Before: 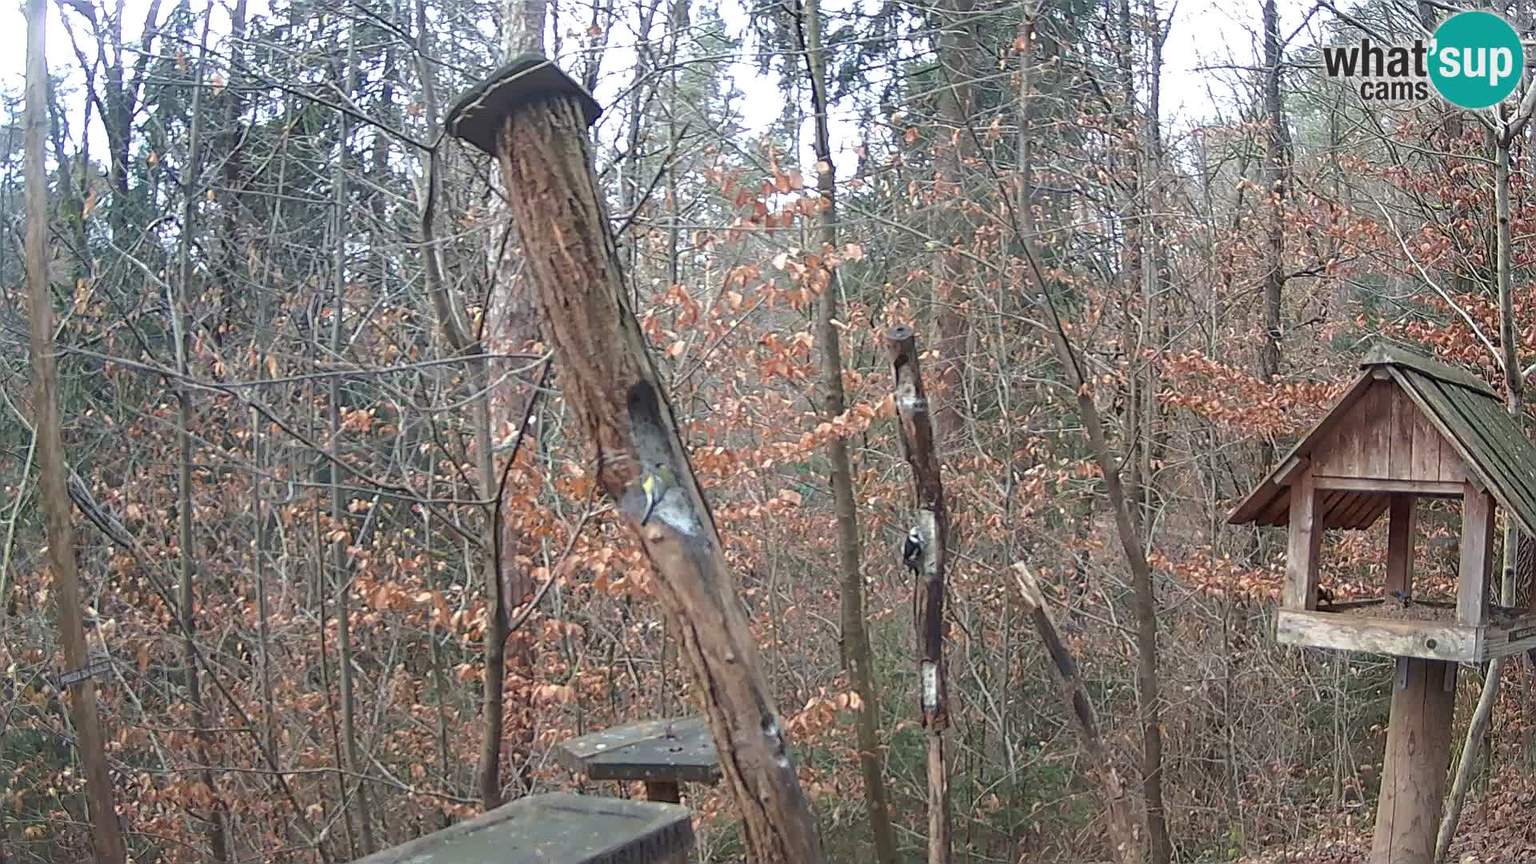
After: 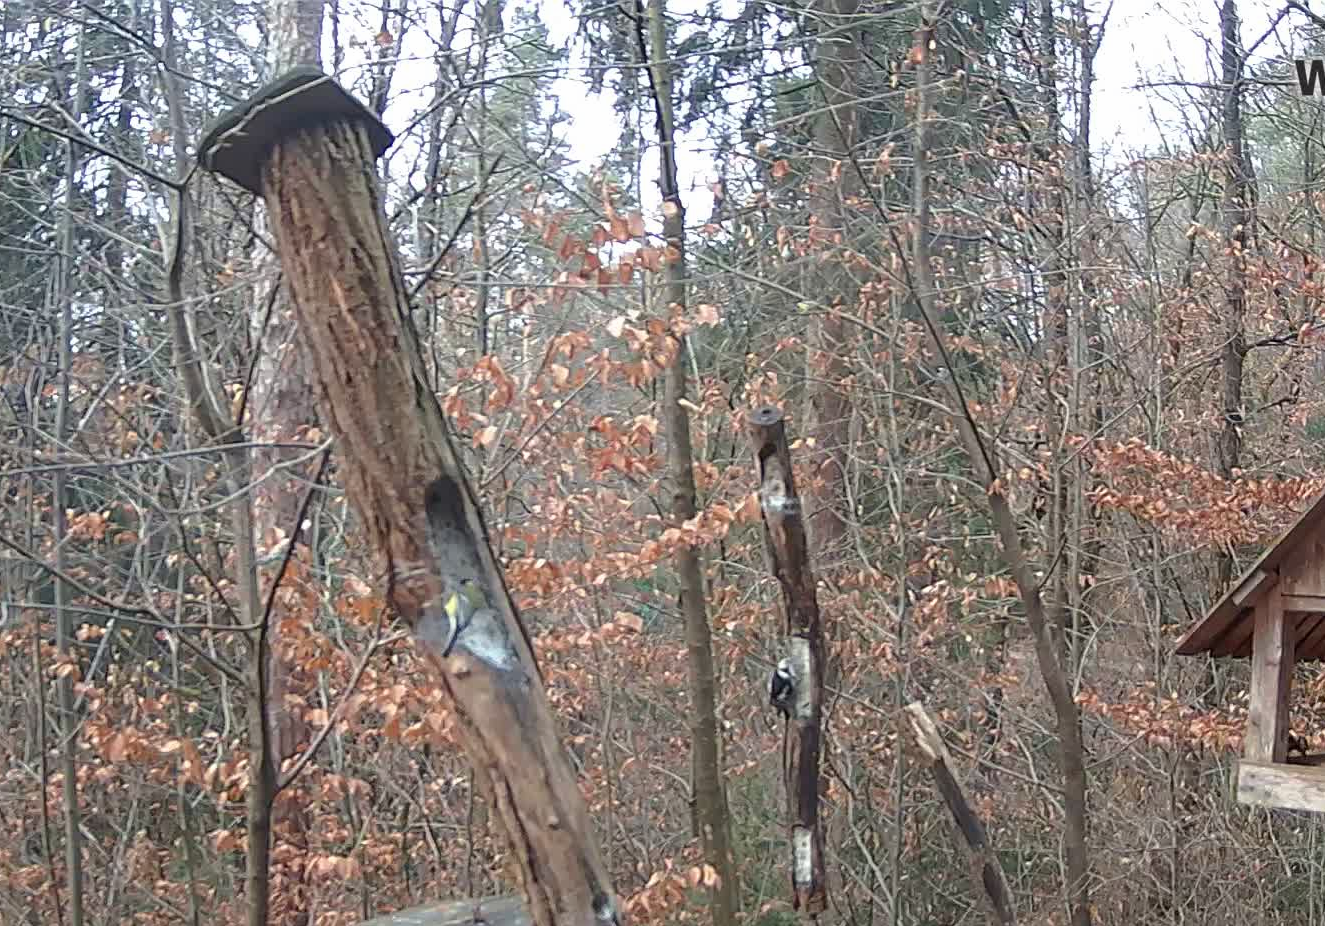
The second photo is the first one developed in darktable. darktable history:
exposure: exposure -0.012 EV, compensate highlight preservation false
crop: left 18.719%, right 12.254%, bottom 14.196%
